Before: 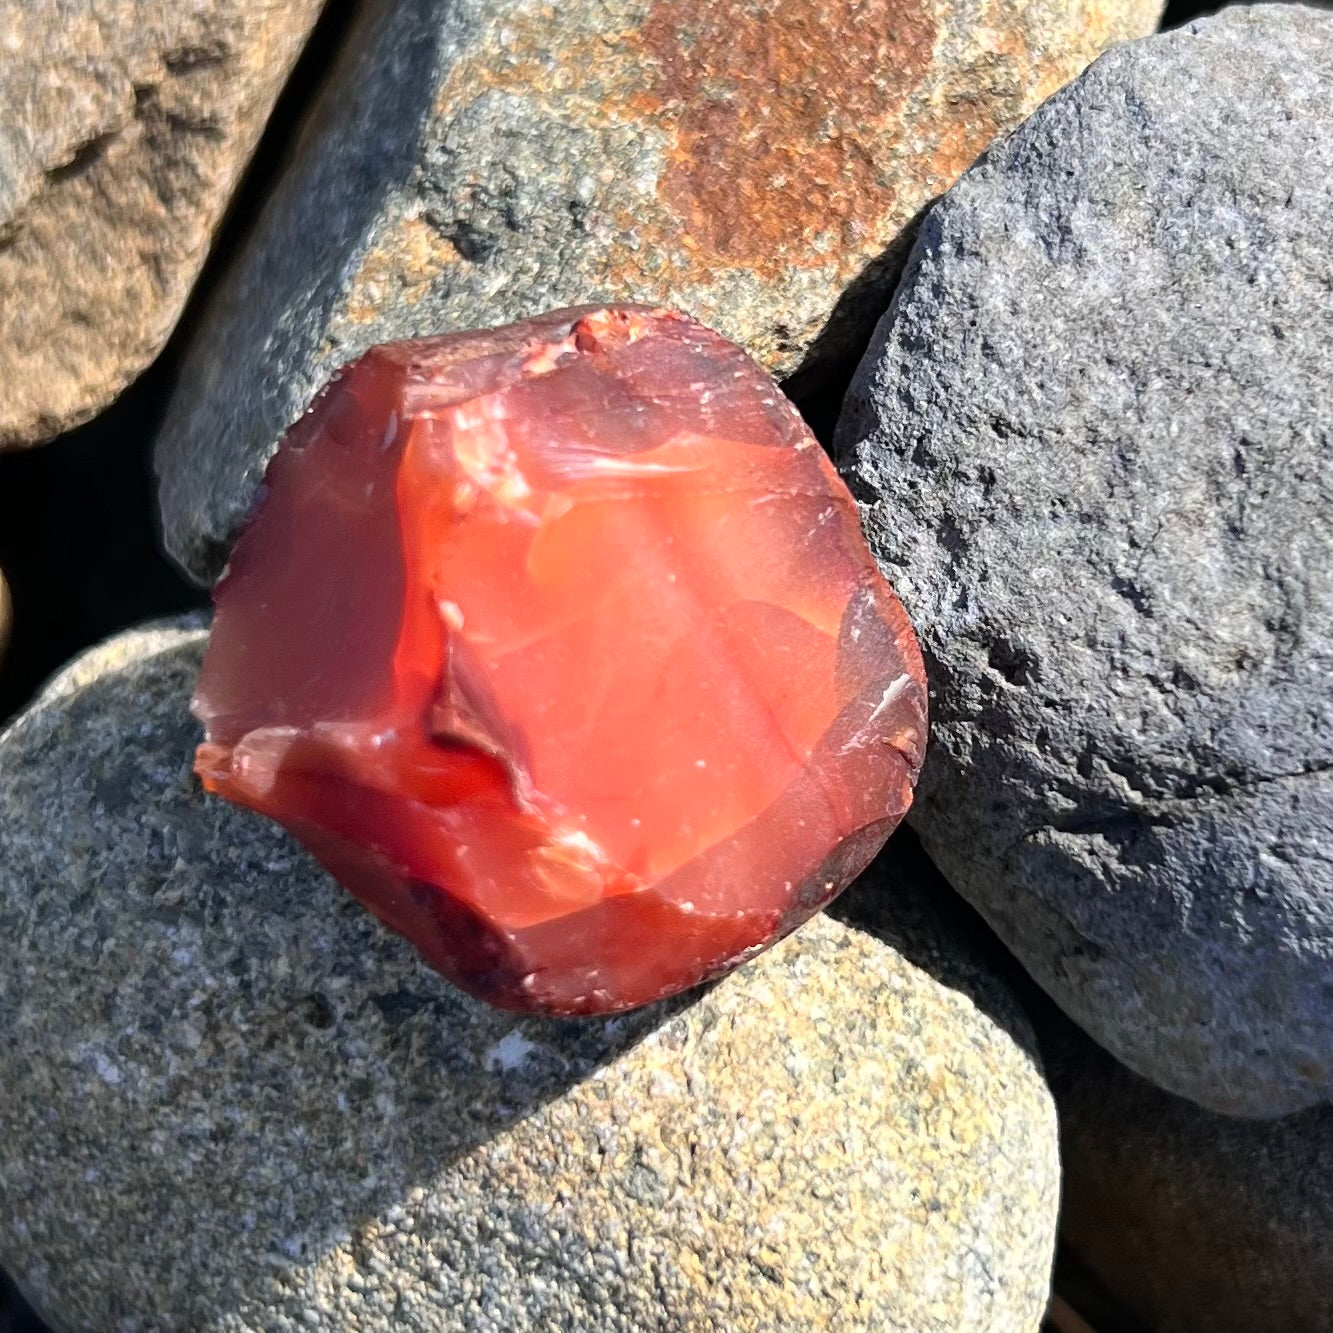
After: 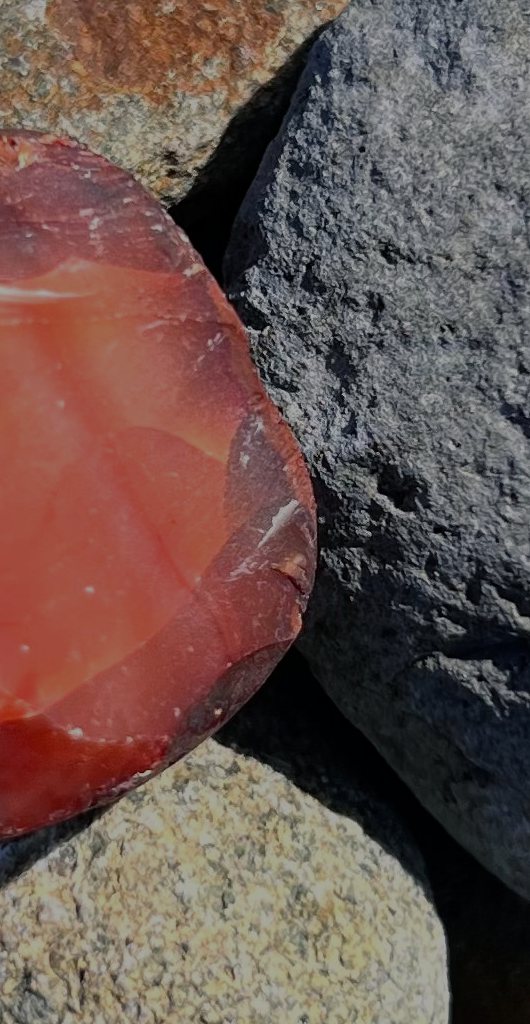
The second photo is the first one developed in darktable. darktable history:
color balance rgb: shadows lift › chroma 2.949%, shadows lift › hue 240.44°, highlights gain › luminance 17.229%, perceptual saturation grading › global saturation 0.47%, perceptual saturation grading › highlights -19.826%, perceptual saturation grading › shadows 19.223%
crop: left 45.852%, top 13.112%, right 14.11%, bottom 10.06%
exposure: exposure -1.538 EV, compensate highlight preservation false
